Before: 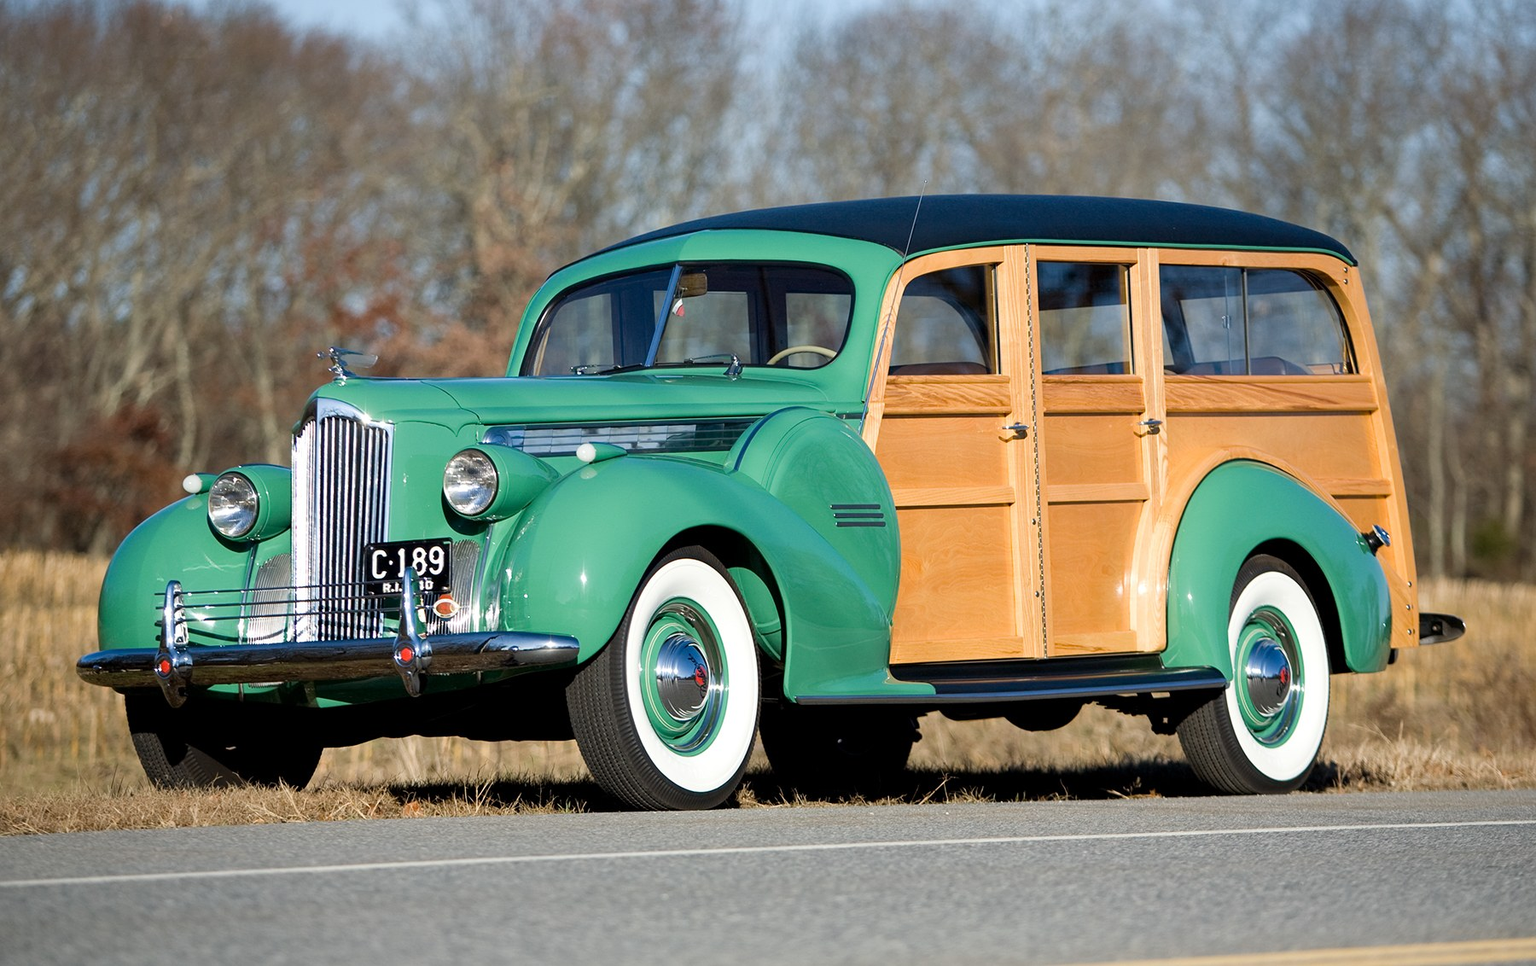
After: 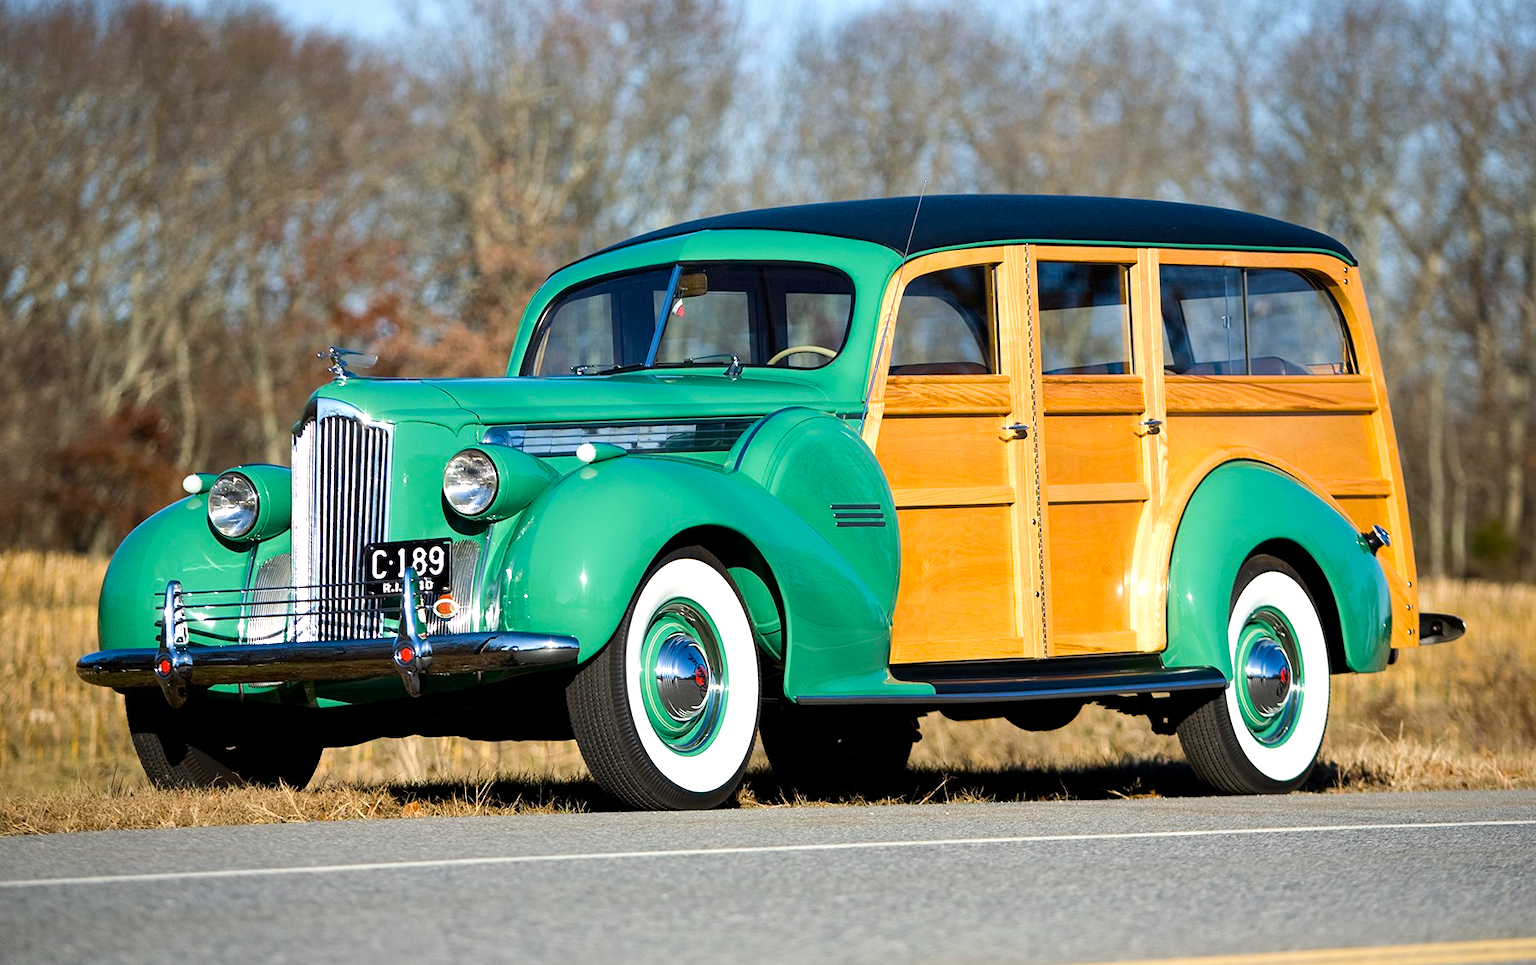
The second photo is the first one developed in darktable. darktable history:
color balance rgb: perceptual saturation grading › global saturation 20%, global vibrance 20%
tone equalizer: -8 EV -0.417 EV, -7 EV -0.389 EV, -6 EV -0.333 EV, -5 EV -0.222 EV, -3 EV 0.222 EV, -2 EV 0.333 EV, -1 EV 0.389 EV, +0 EV 0.417 EV, edges refinement/feathering 500, mask exposure compensation -1.57 EV, preserve details no
